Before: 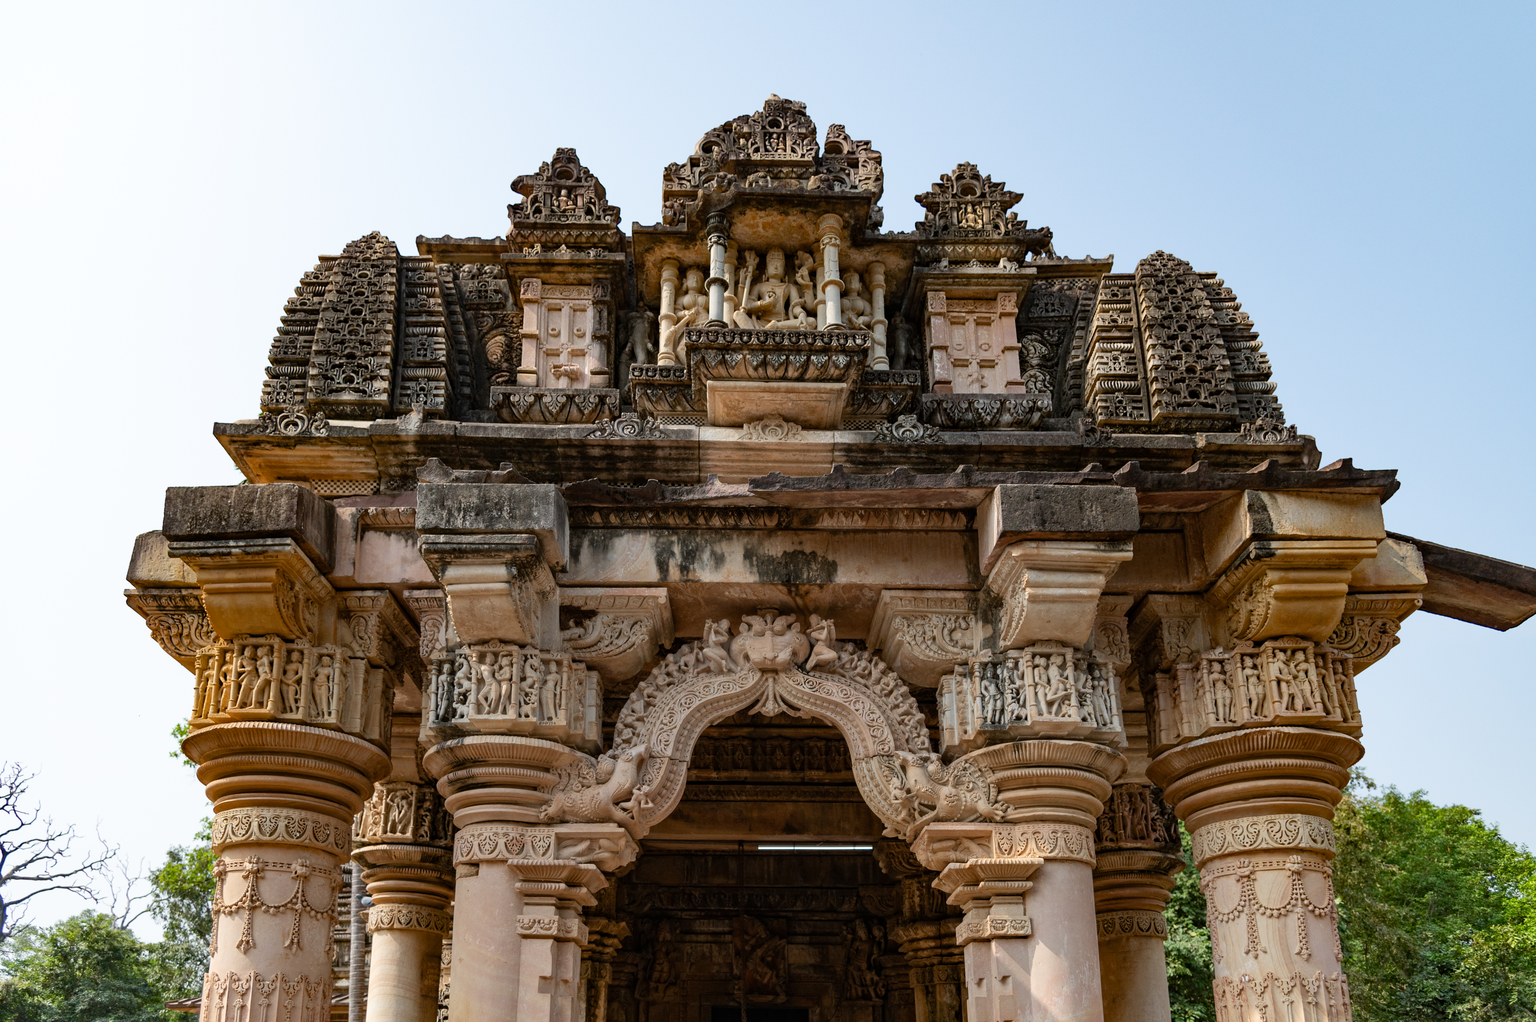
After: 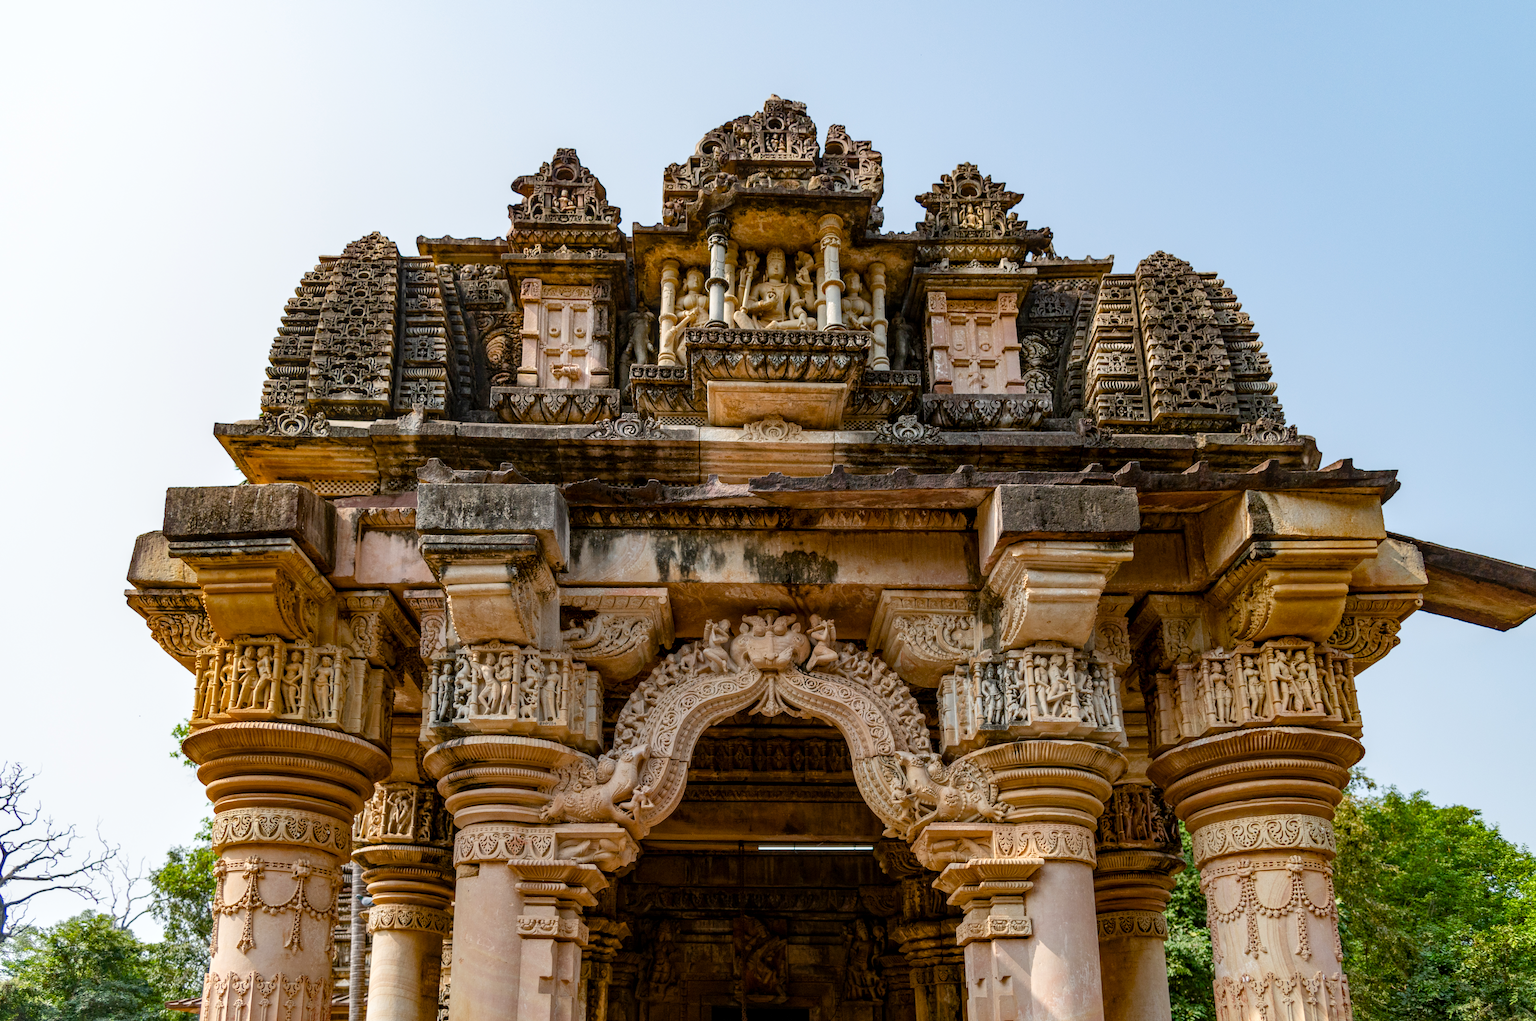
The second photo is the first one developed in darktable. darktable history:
color balance rgb: perceptual saturation grading › global saturation 35%, perceptual saturation grading › highlights -30%, perceptual saturation grading › shadows 35%, perceptual brilliance grading › global brilliance 3%, perceptual brilliance grading › highlights -3%, perceptual brilliance grading › shadows 3%
local contrast: on, module defaults
